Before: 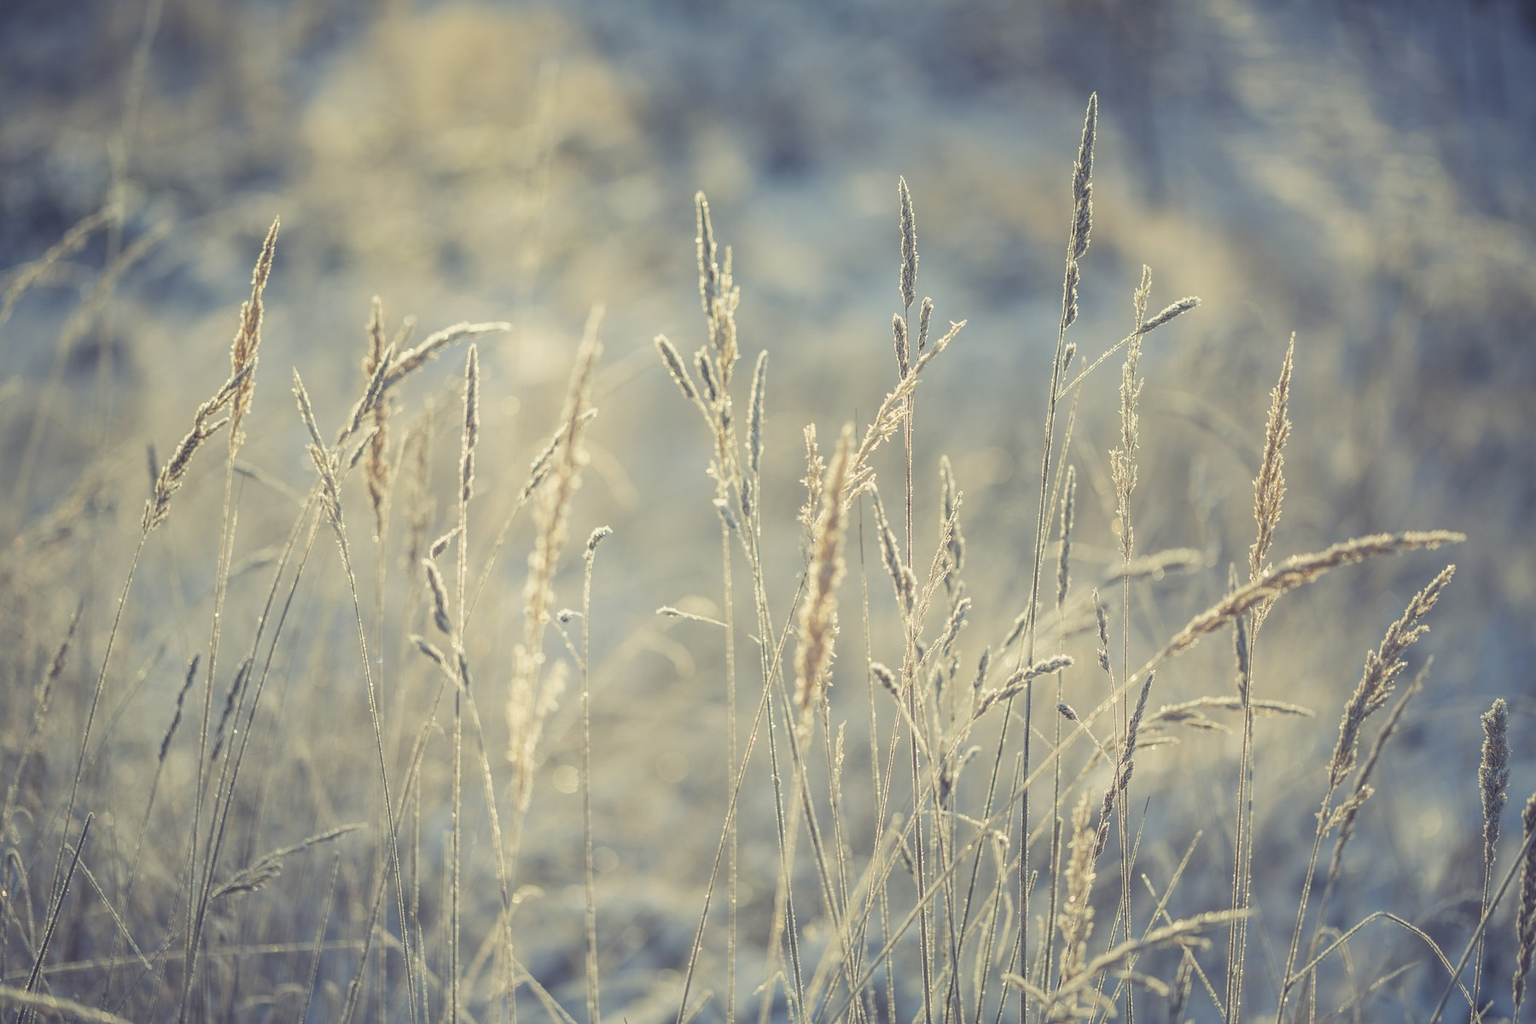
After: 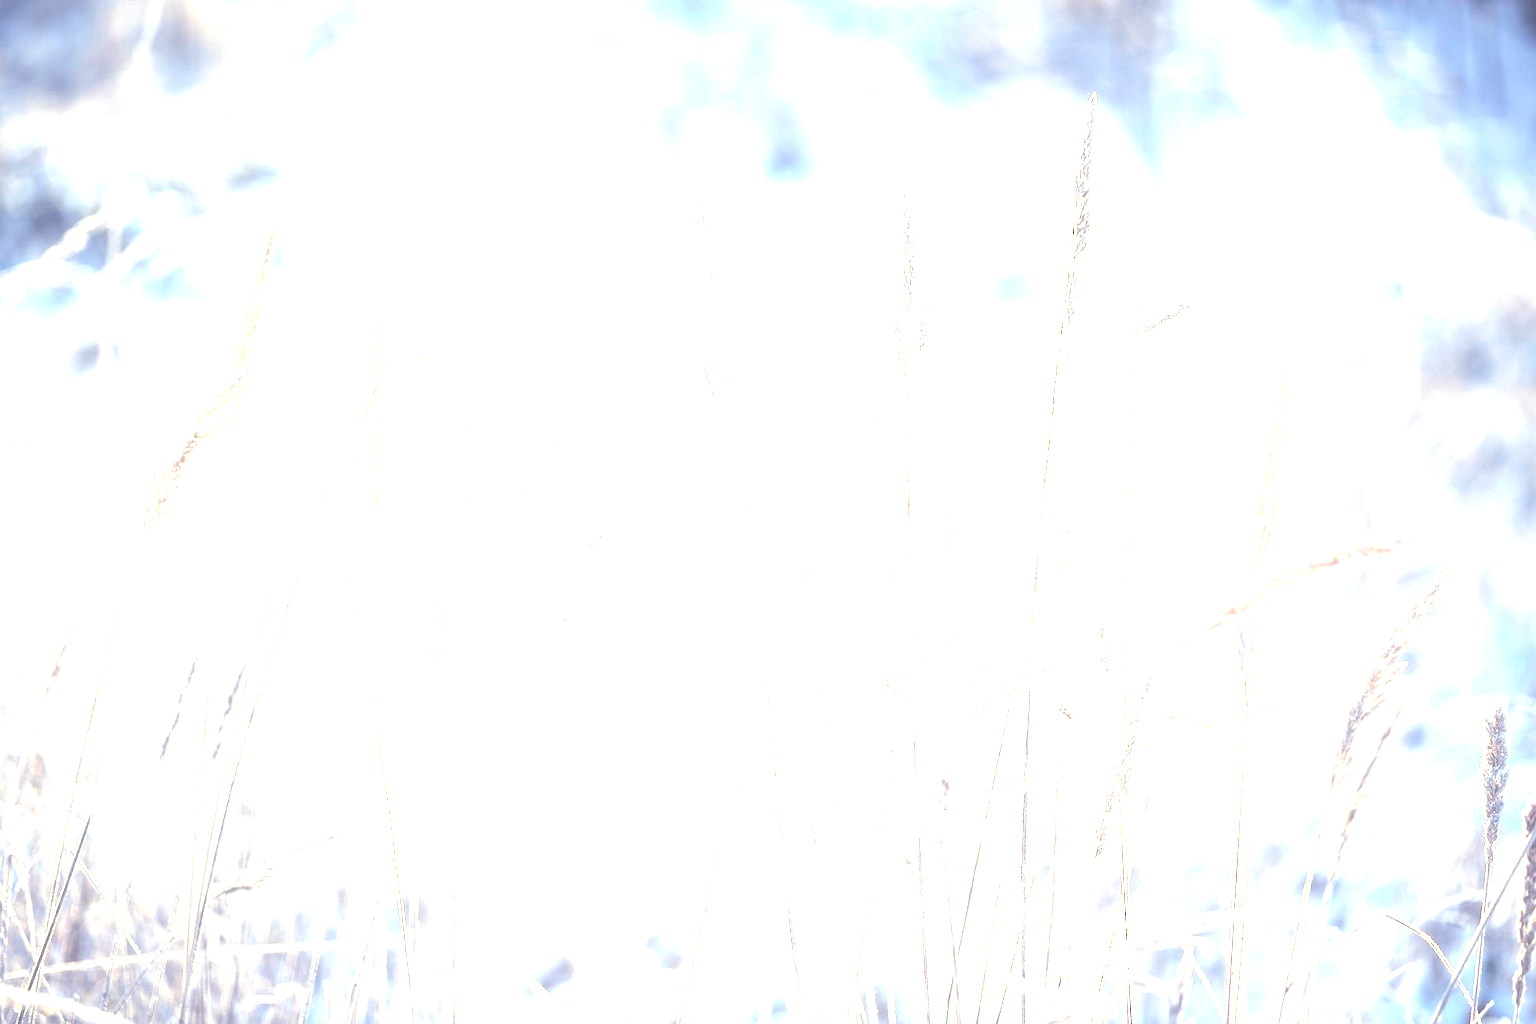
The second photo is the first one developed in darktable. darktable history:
tone equalizer: -8 EV -0.75 EV, -7 EV -0.7 EV, -6 EV -0.6 EV, -5 EV -0.4 EV, -3 EV 0.4 EV, -2 EV 0.6 EV, -1 EV 0.7 EV, +0 EV 0.75 EV, edges refinement/feathering 500, mask exposure compensation -1.57 EV, preserve details no
exposure: black level correction 0, exposure 1.9 EV, compensate highlight preservation false
haze removal: strength -0.1, adaptive false
